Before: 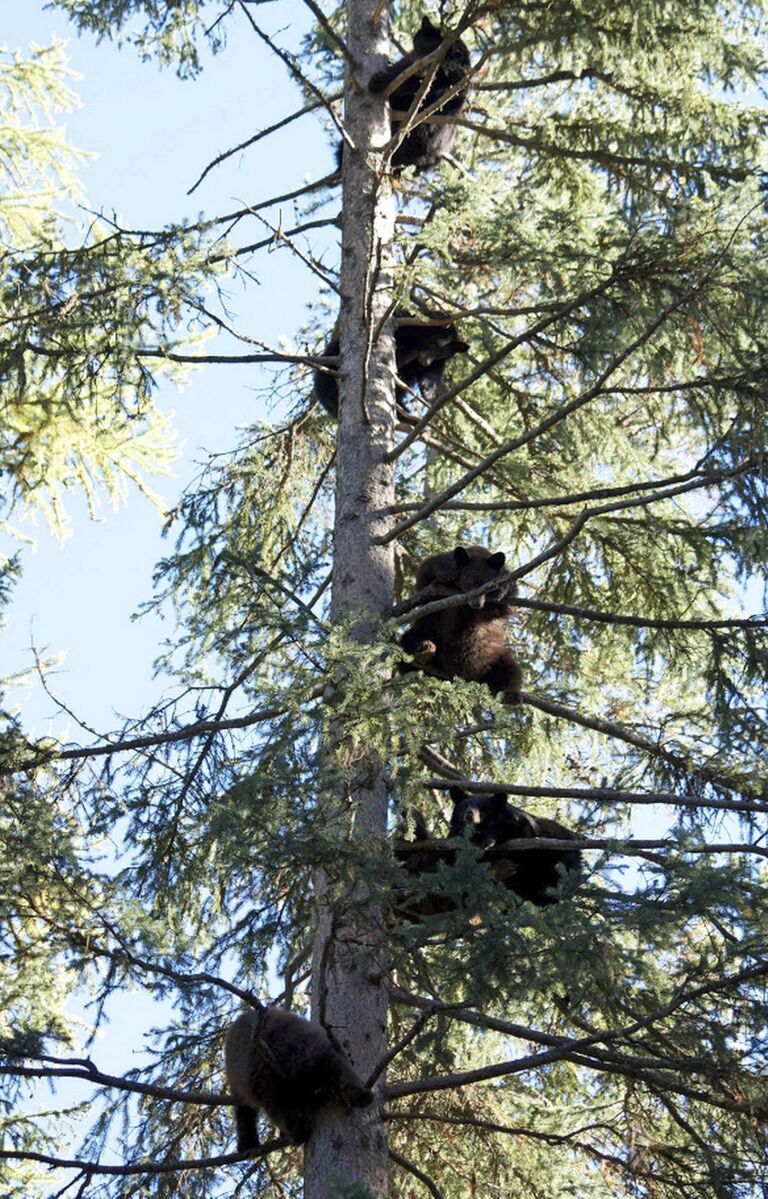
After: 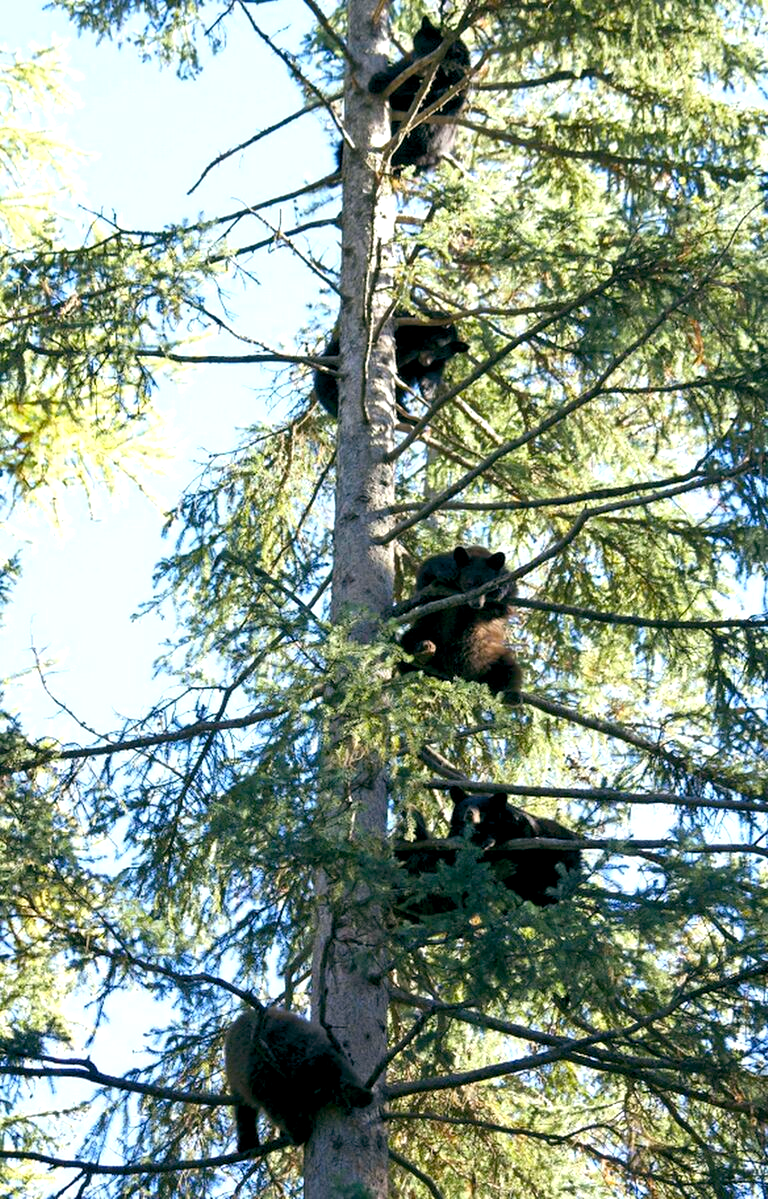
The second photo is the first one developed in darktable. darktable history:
exposure: exposure 0.403 EV, compensate highlight preservation false
color balance rgb: global offset › luminance -0.334%, global offset › chroma 0.112%, global offset › hue 167.65°, perceptual saturation grading › global saturation 25.454%, global vibrance 20%
